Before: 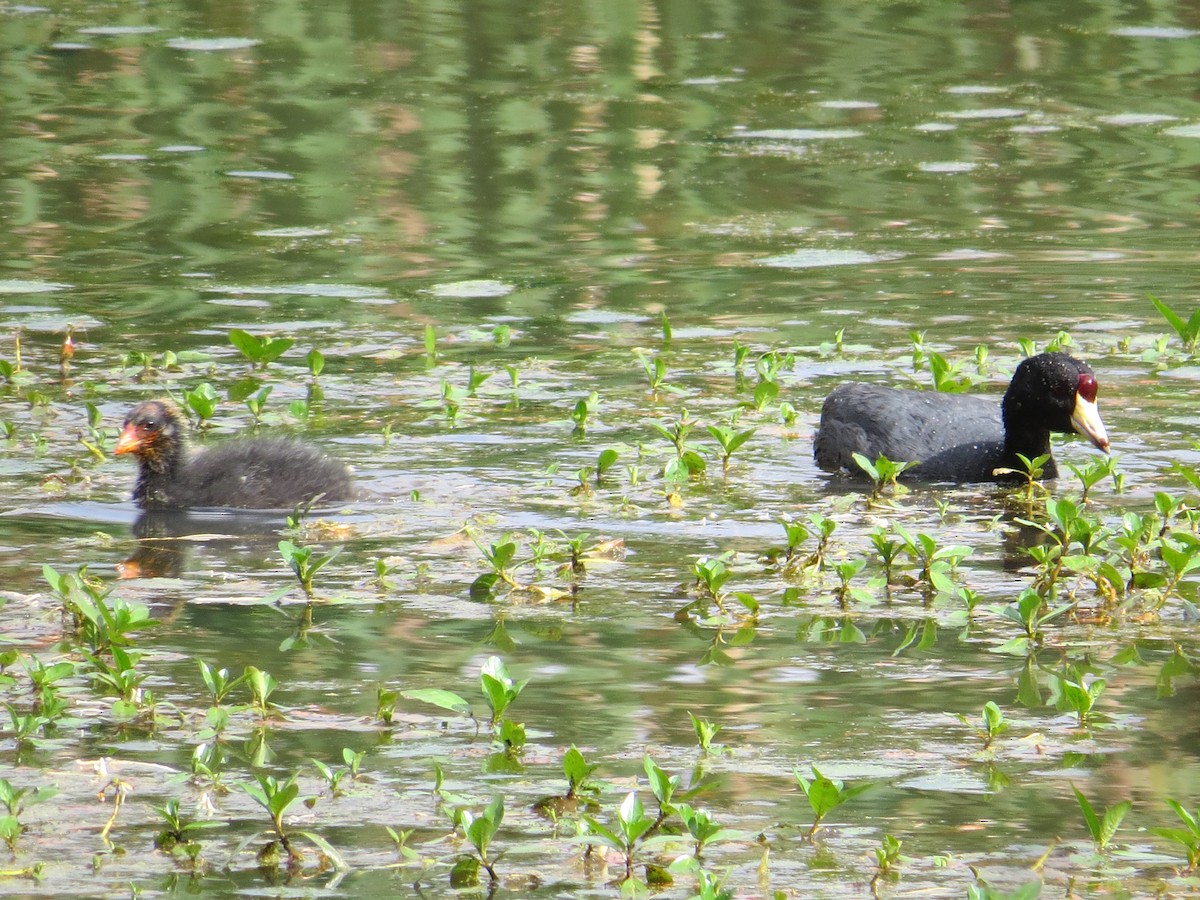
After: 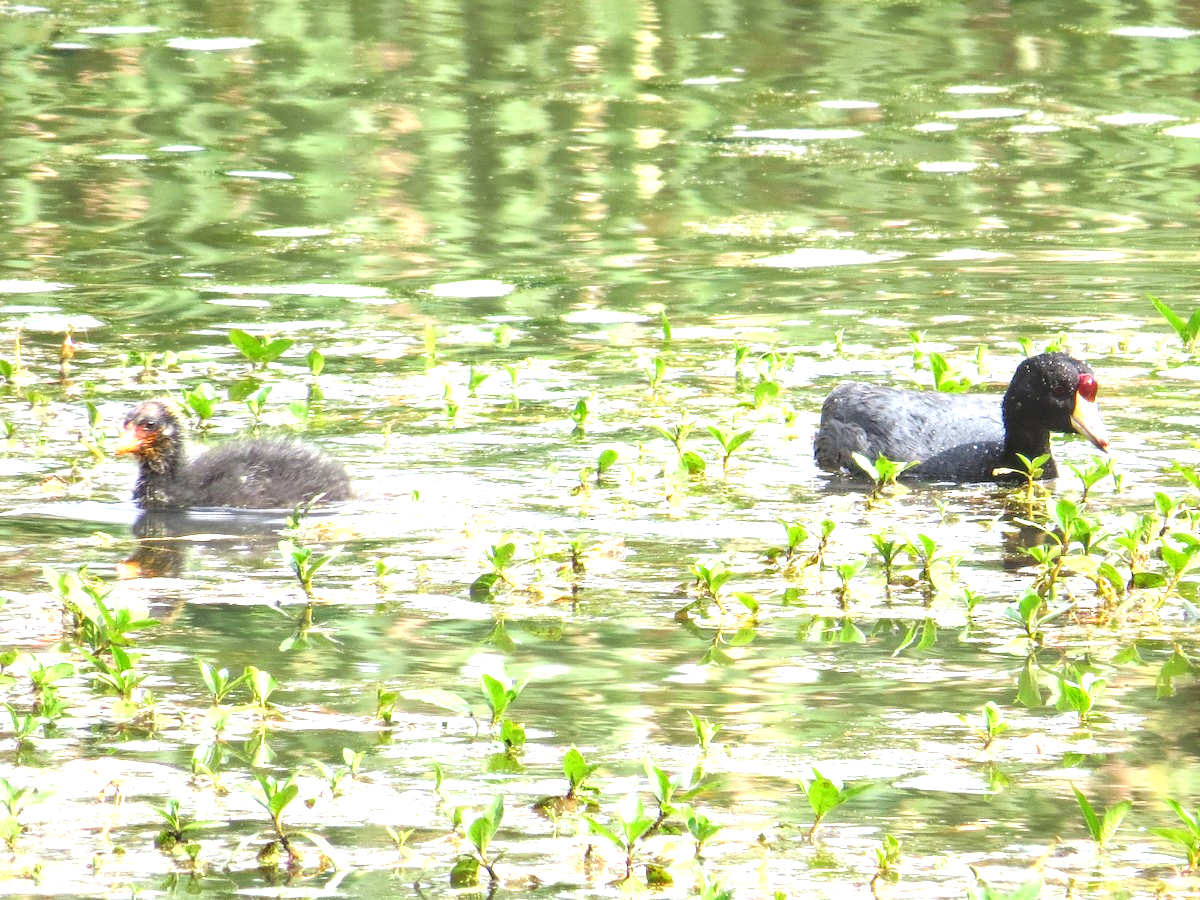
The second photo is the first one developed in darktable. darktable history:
exposure: black level correction 0, exposure 1.175 EV, compensate highlight preservation false
local contrast: on, module defaults
